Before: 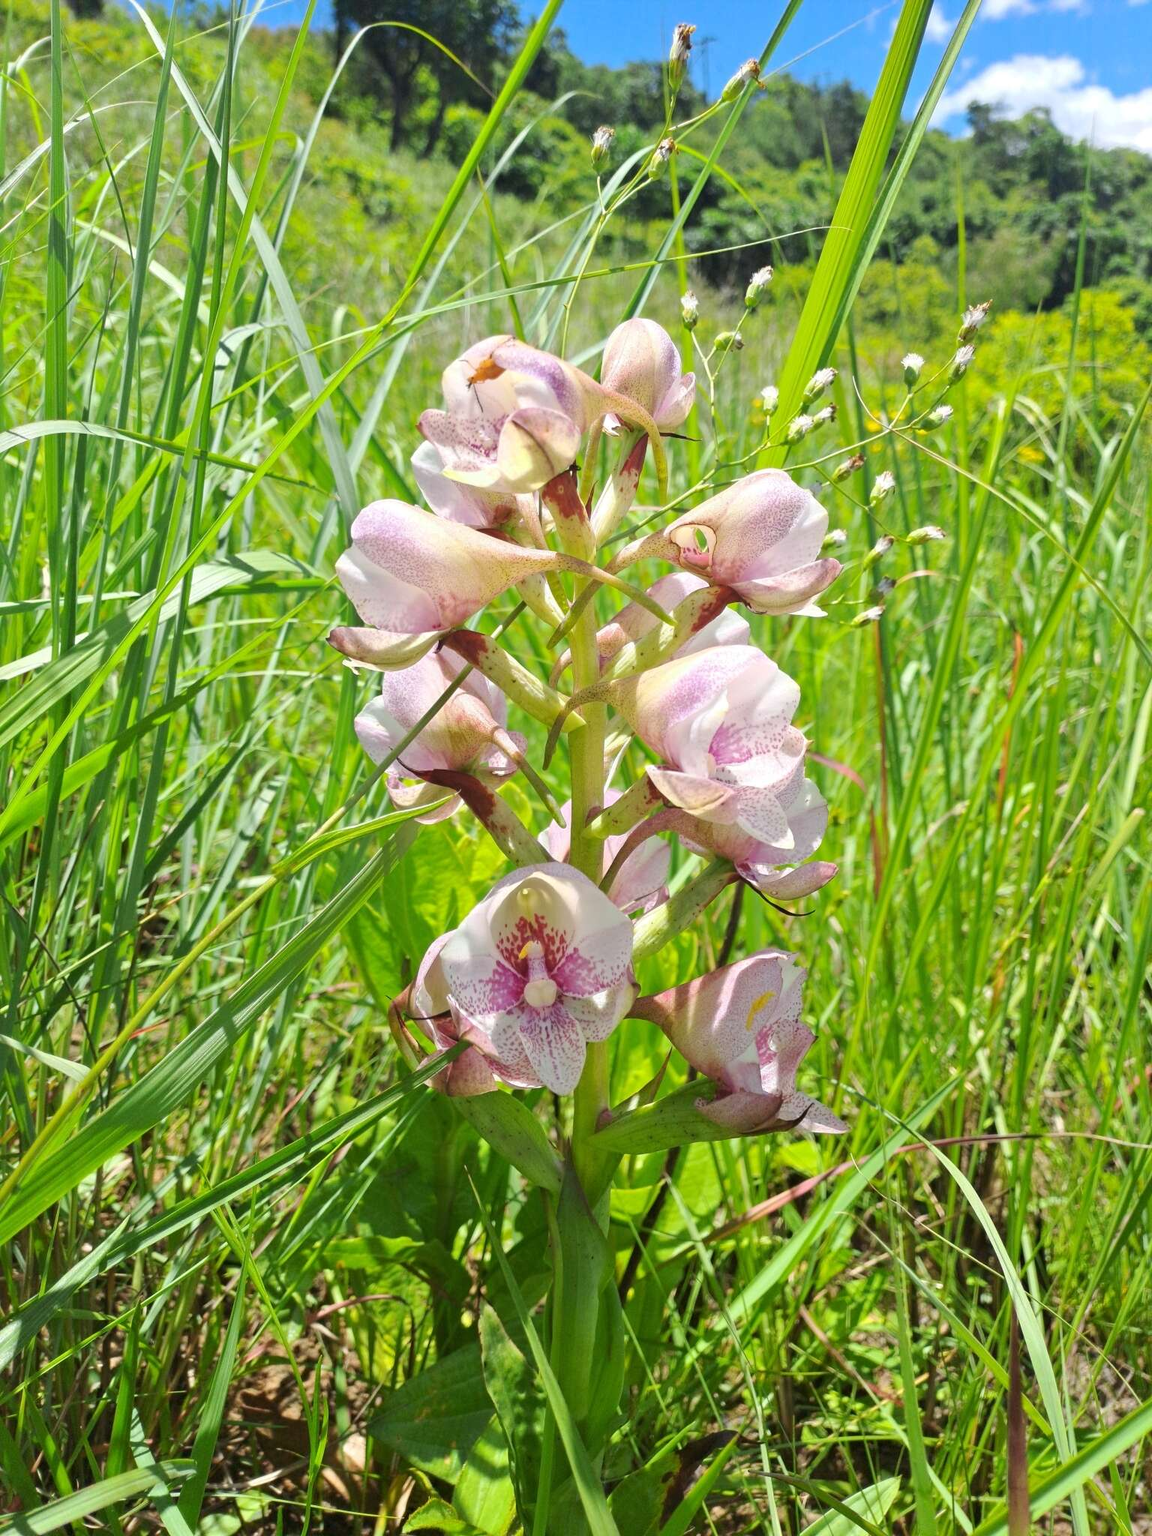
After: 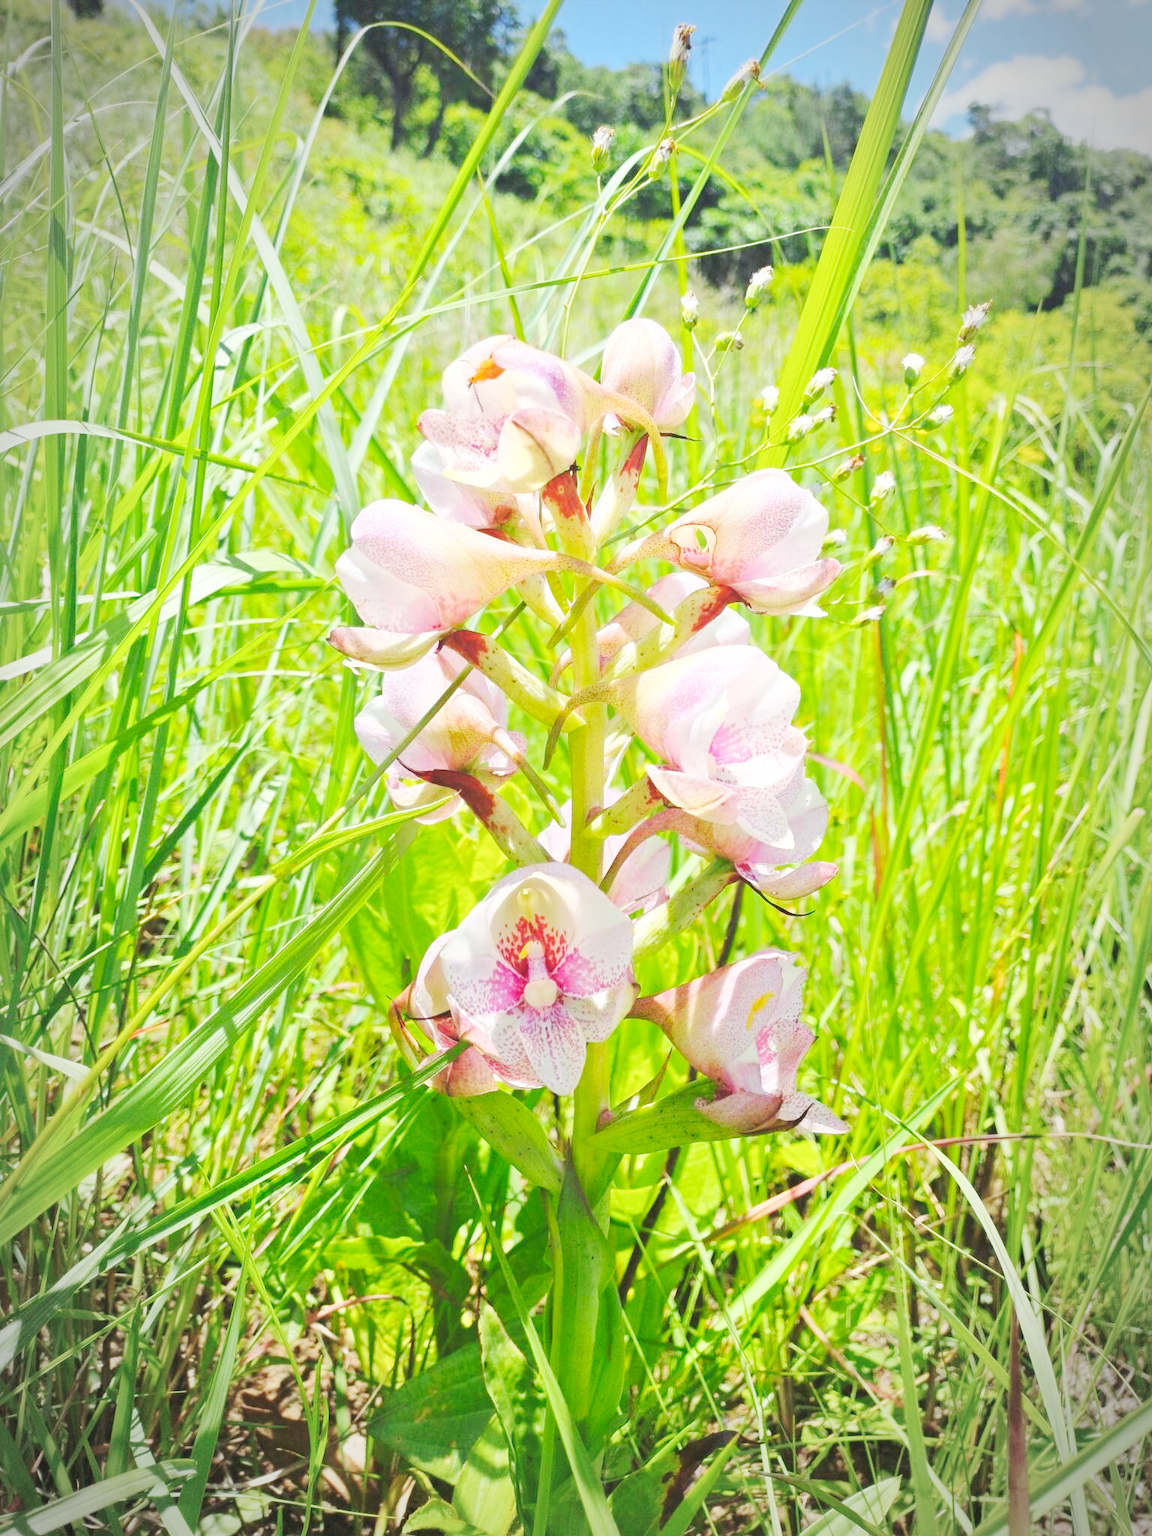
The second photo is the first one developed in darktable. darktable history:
base curve: curves: ch0 [(0, 0.007) (0.028, 0.063) (0.121, 0.311) (0.46, 0.743) (0.859, 0.957) (1, 1)], preserve colors none
vignetting: automatic ratio true
contrast brightness saturation: brightness 0.088, saturation 0.19
